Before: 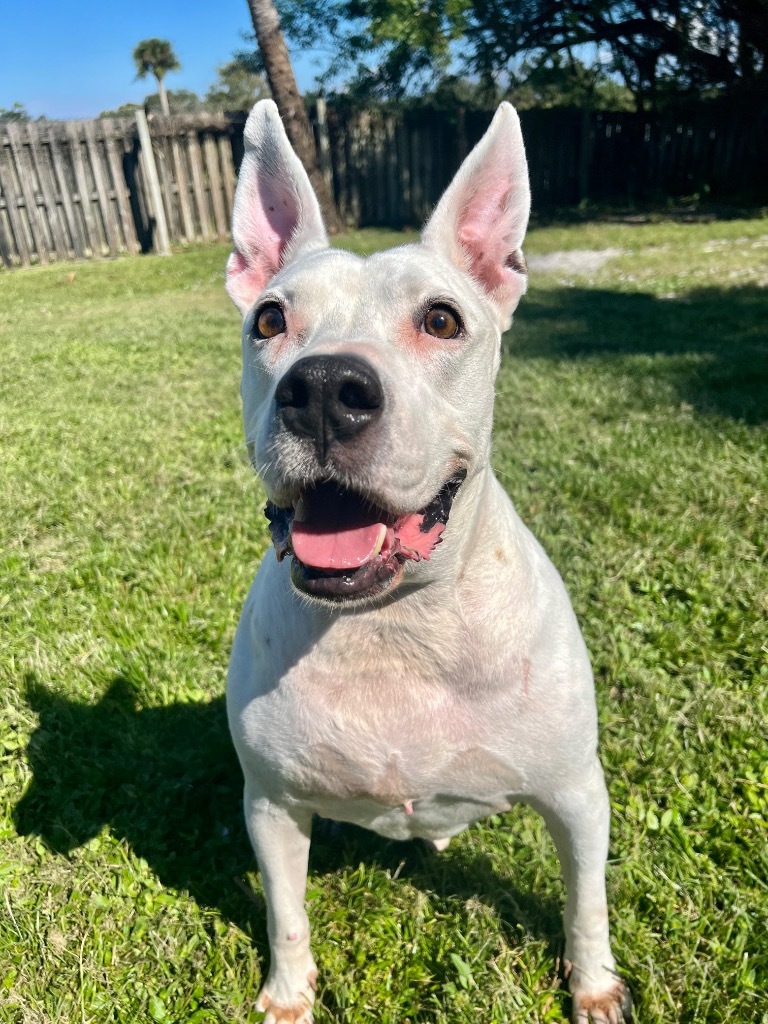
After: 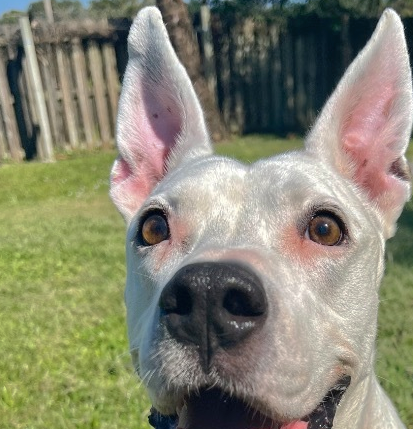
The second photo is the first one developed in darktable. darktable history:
crop: left 15.202%, top 9.128%, right 30.909%, bottom 48.969%
shadows and highlights: shadows 39.31, highlights -60.06
